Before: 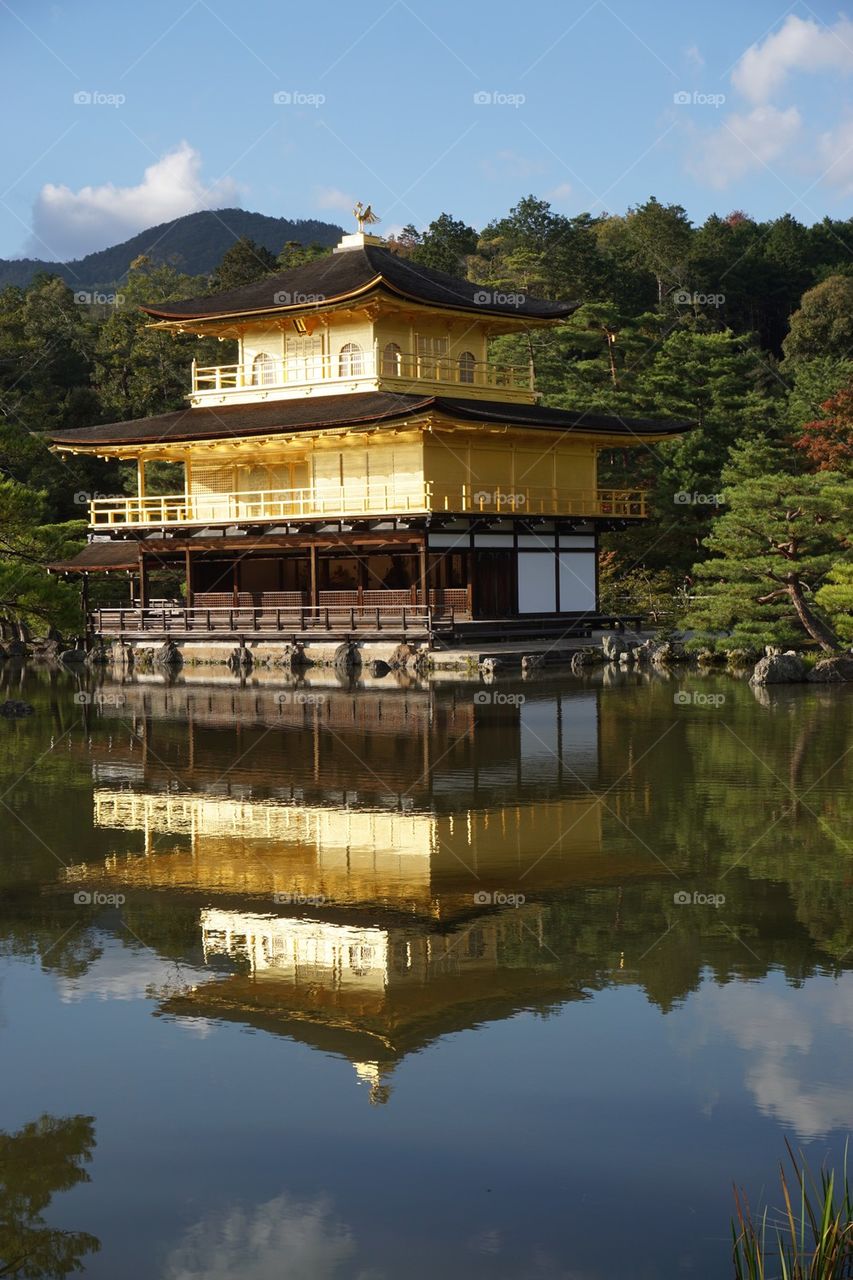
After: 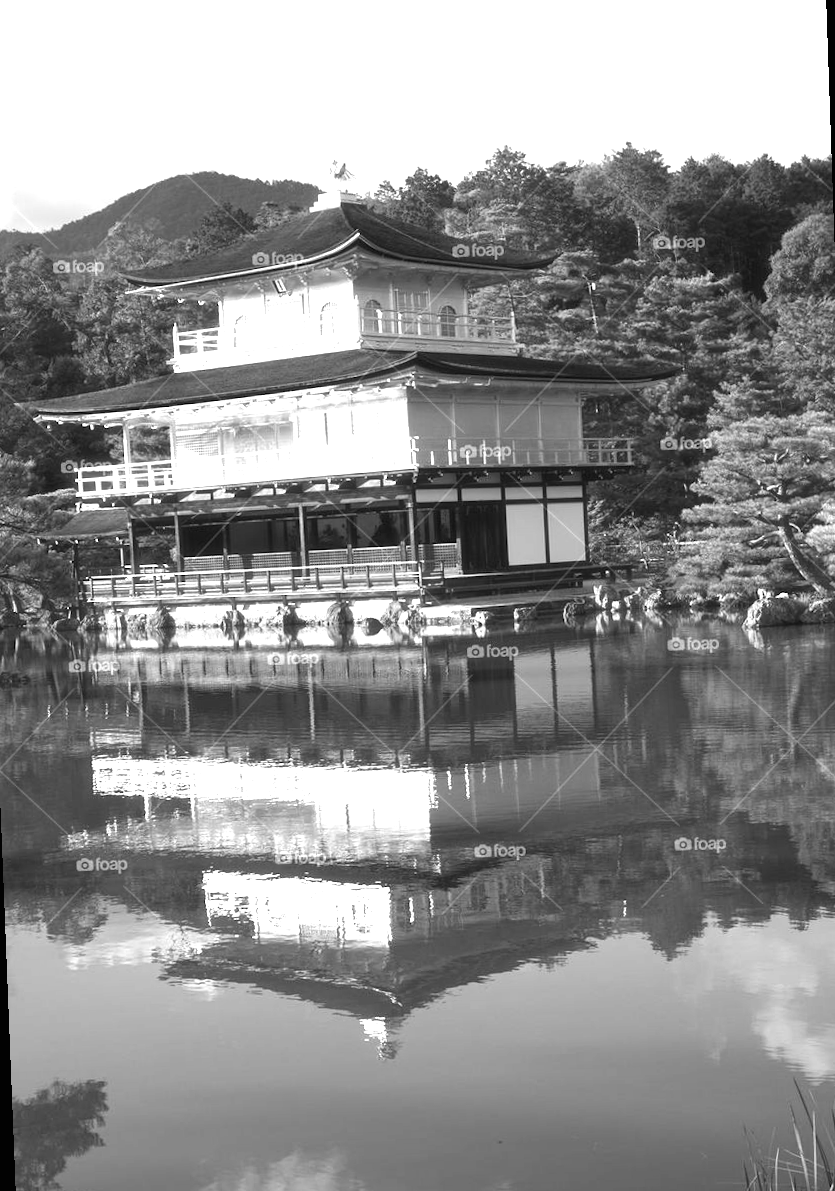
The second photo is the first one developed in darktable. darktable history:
haze removal: strength -0.05
monochrome: on, module defaults
rotate and perspective: rotation -2.12°, lens shift (vertical) 0.009, lens shift (horizontal) -0.008, automatic cropping original format, crop left 0.036, crop right 0.964, crop top 0.05, crop bottom 0.959
exposure: black level correction 0, exposure 1.45 EV, compensate exposure bias true, compensate highlight preservation false
